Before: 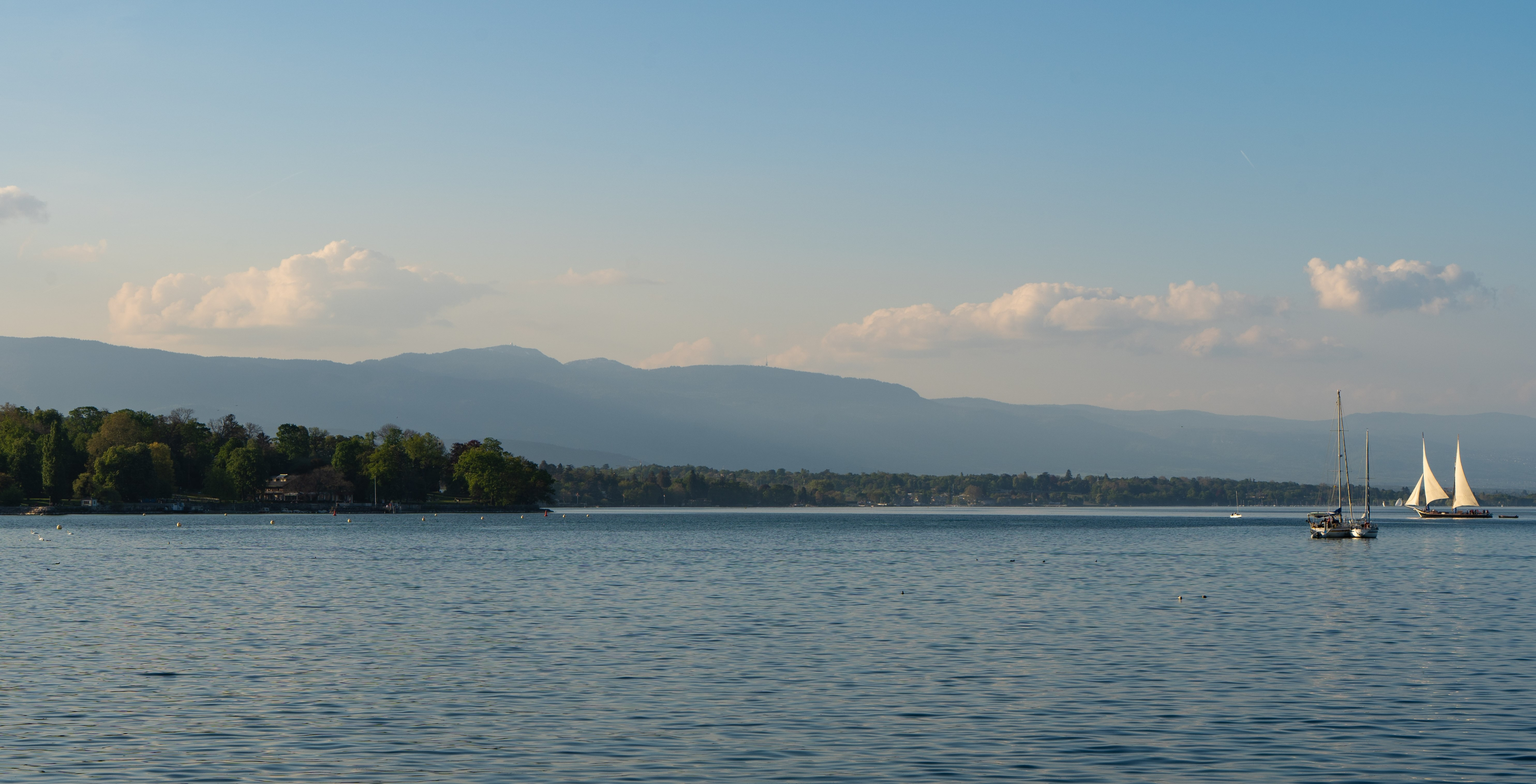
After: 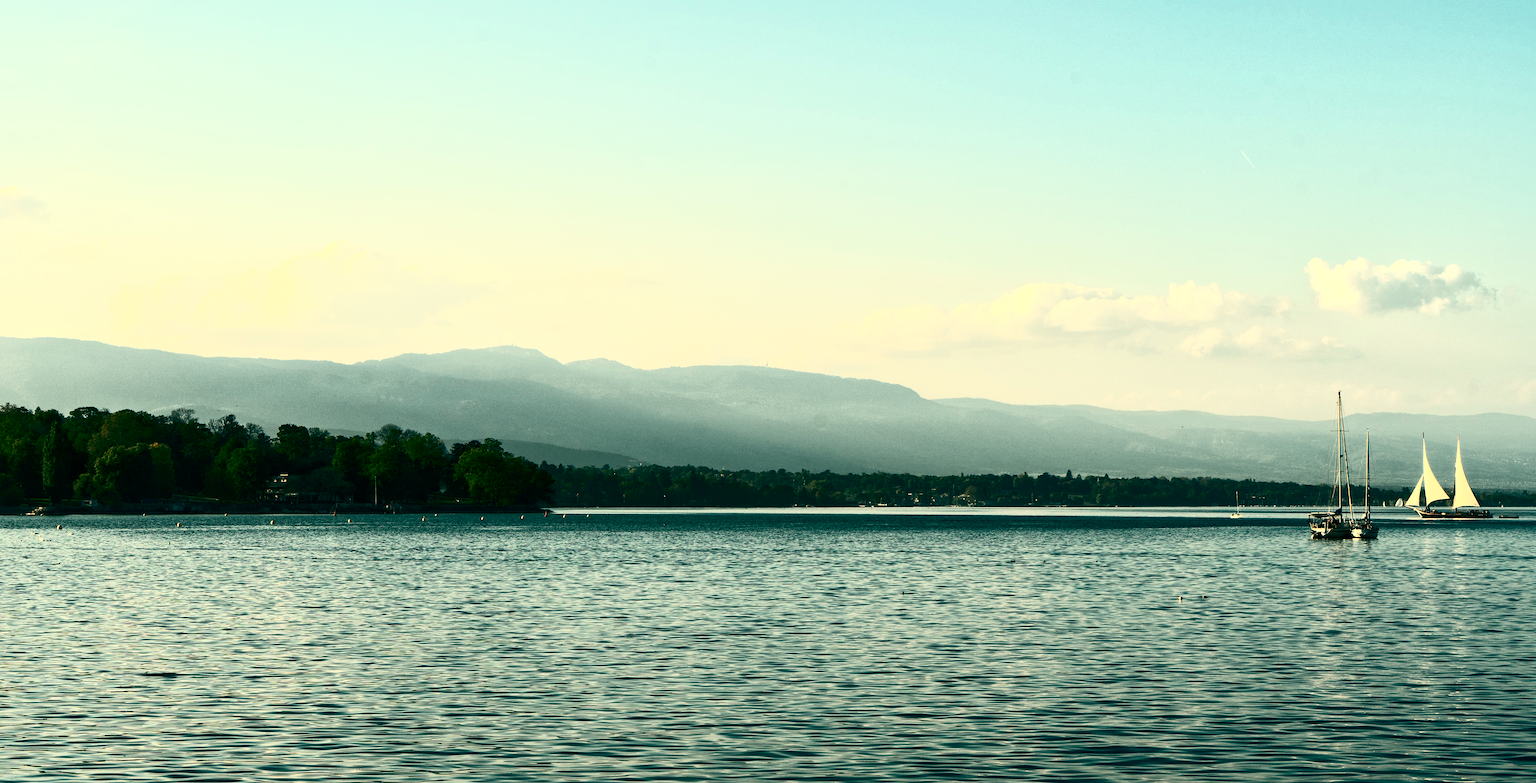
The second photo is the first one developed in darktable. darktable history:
color balance: mode lift, gamma, gain (sRGB), lift [1, 0.69, 1, 1], gamma [1, 1.482, 1, 1], gain [1, 1, 1, 0.802]
contrast brightness saturation: contrast 0.93, brightness 0.2
global tonemap: drago (1, 100), detail 1
